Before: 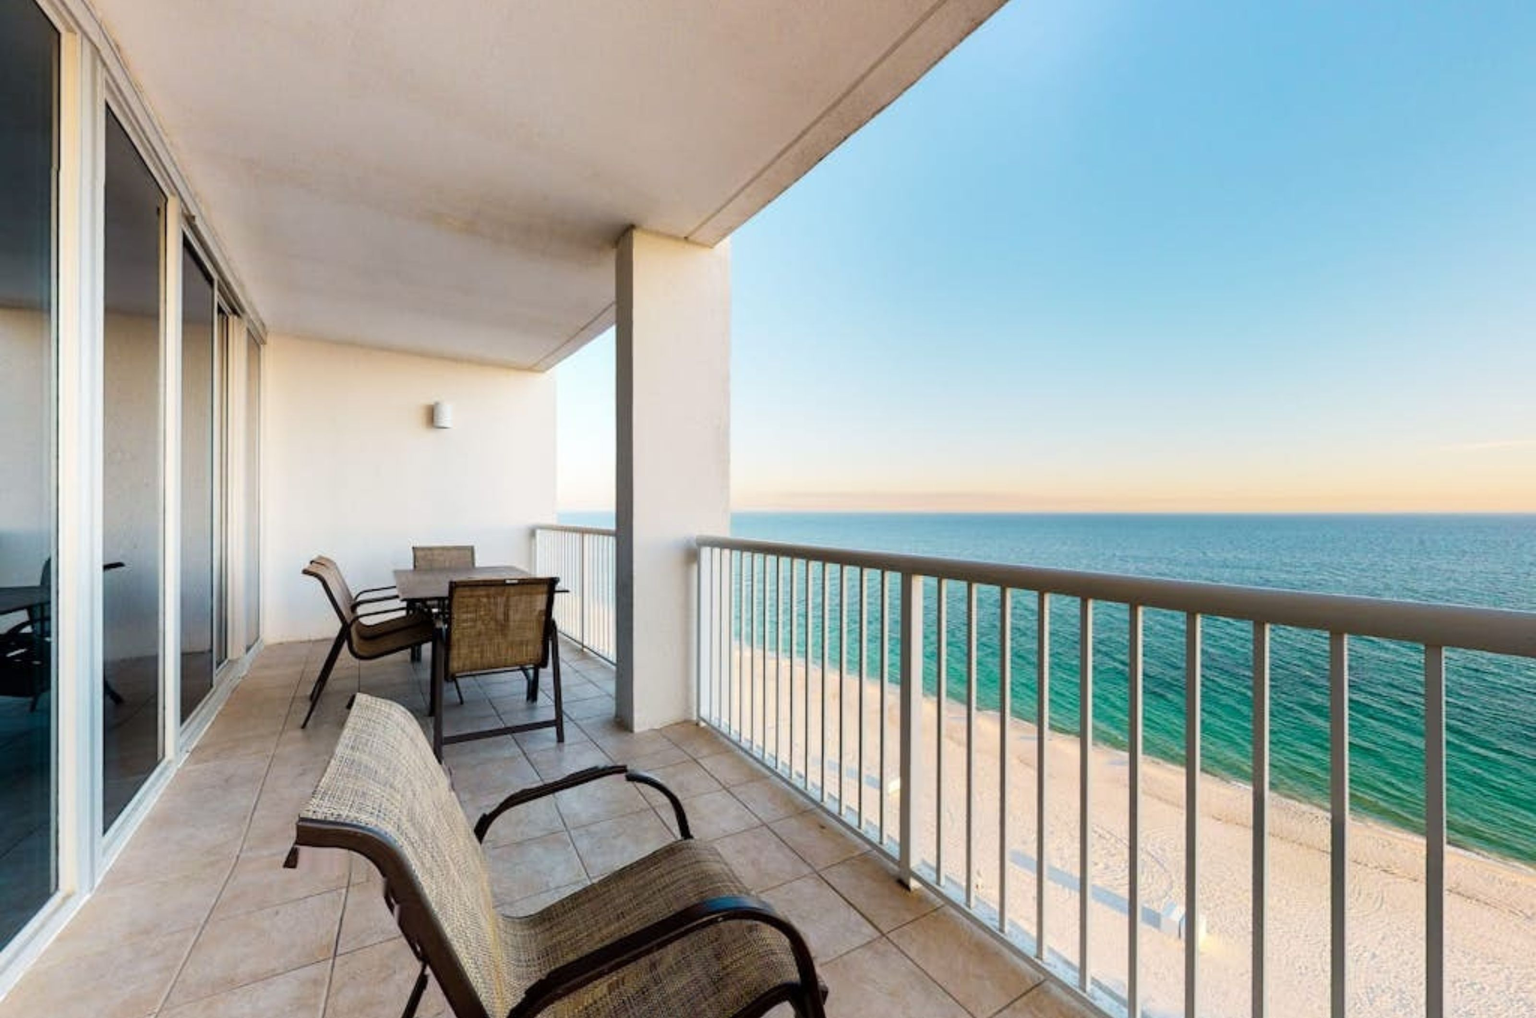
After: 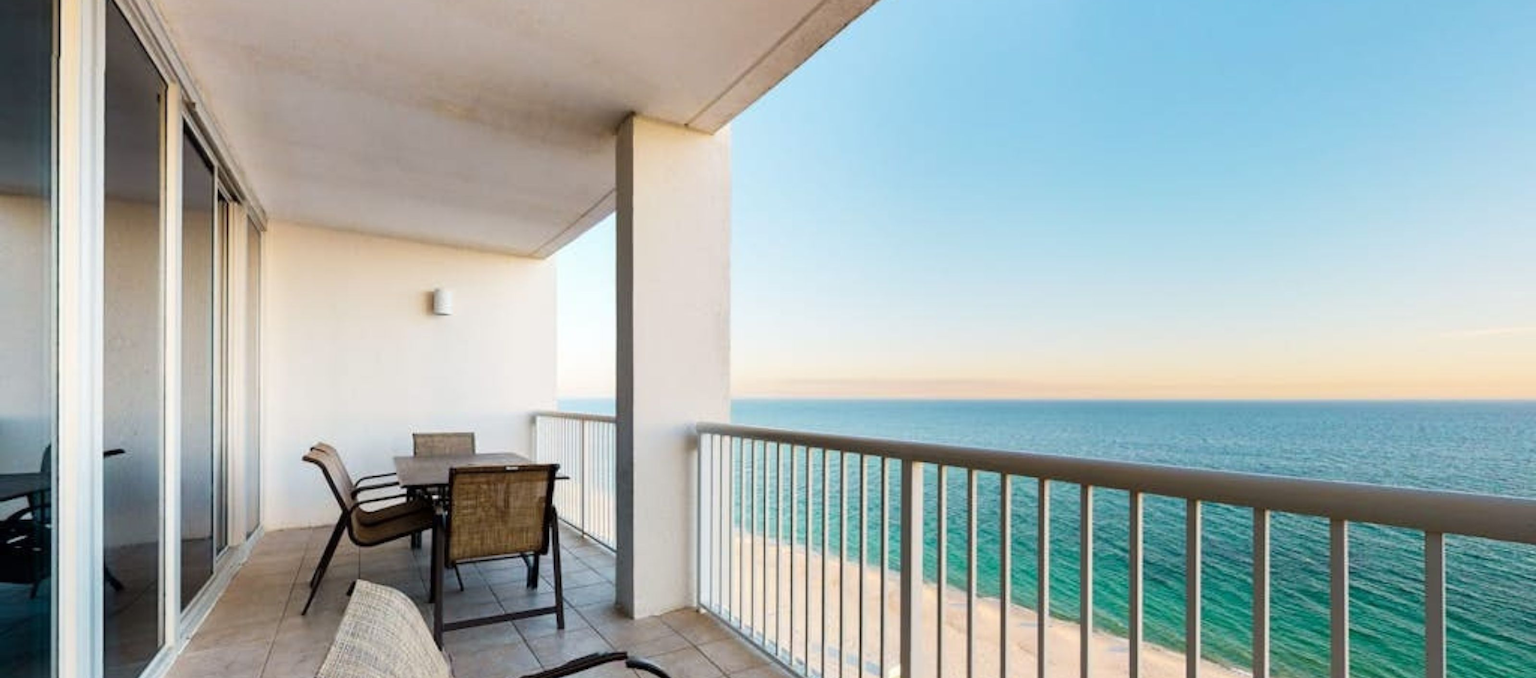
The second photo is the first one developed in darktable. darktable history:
crop: top 11.166%, bottom 22.168%
tone equalizer: on, module defaults
